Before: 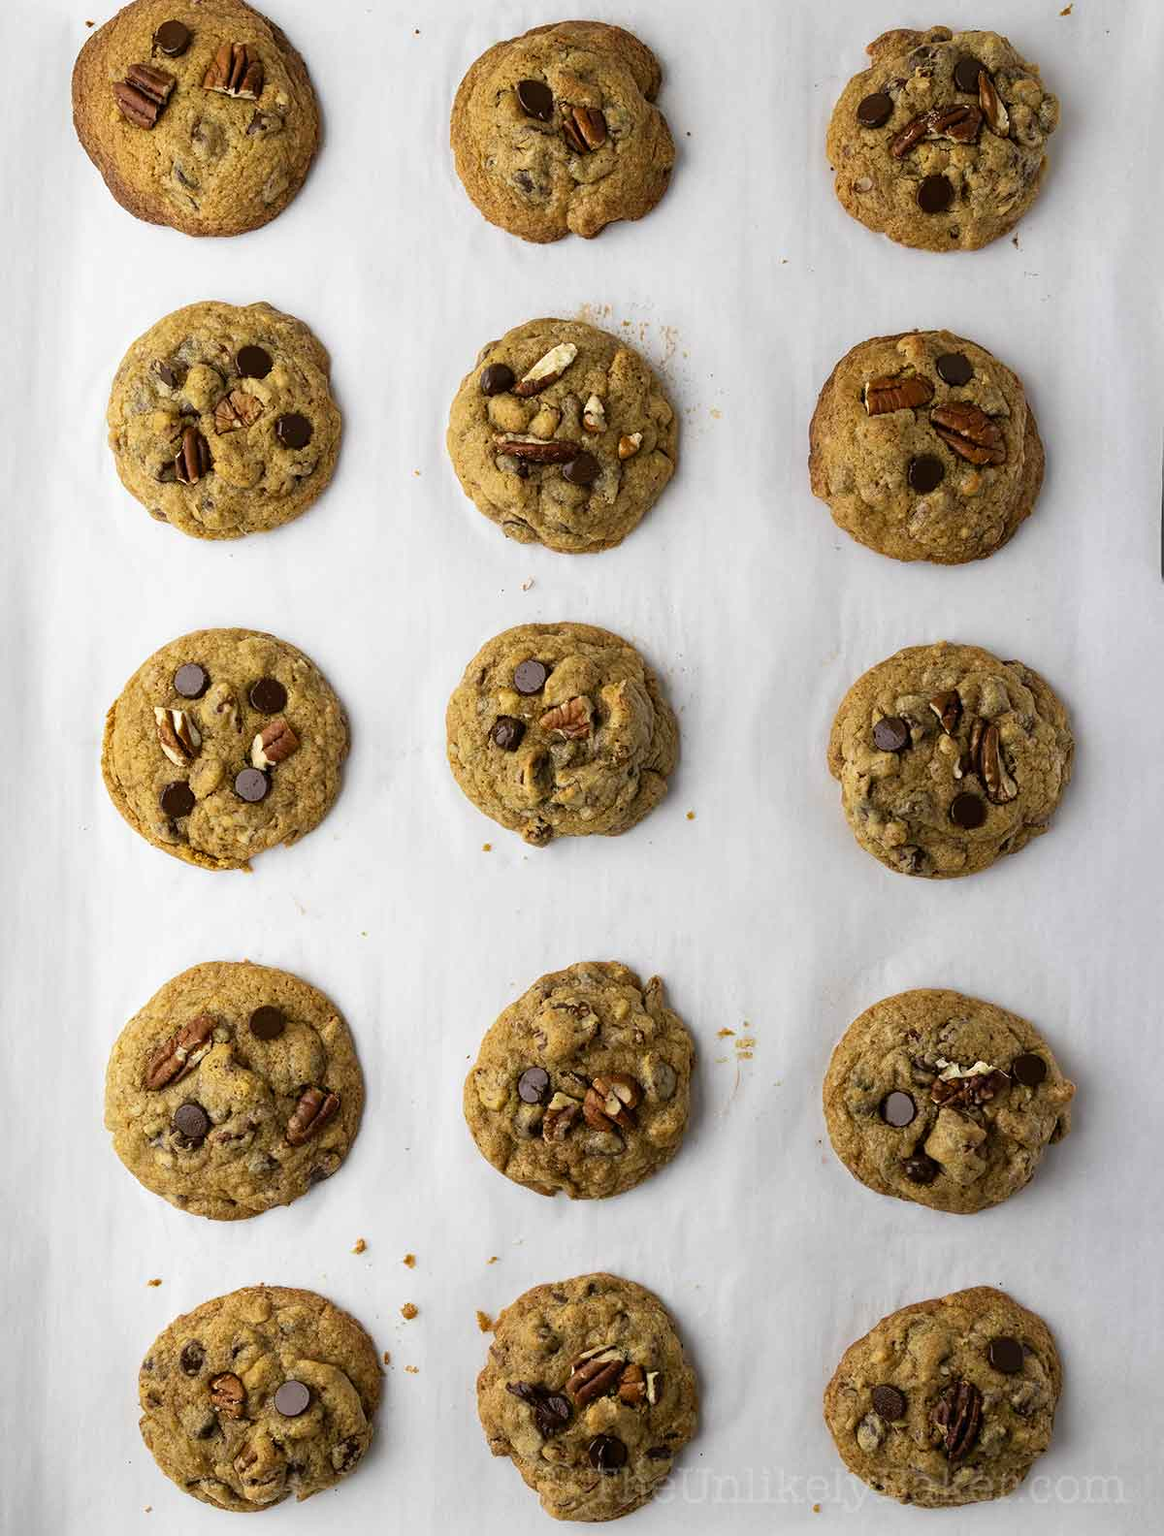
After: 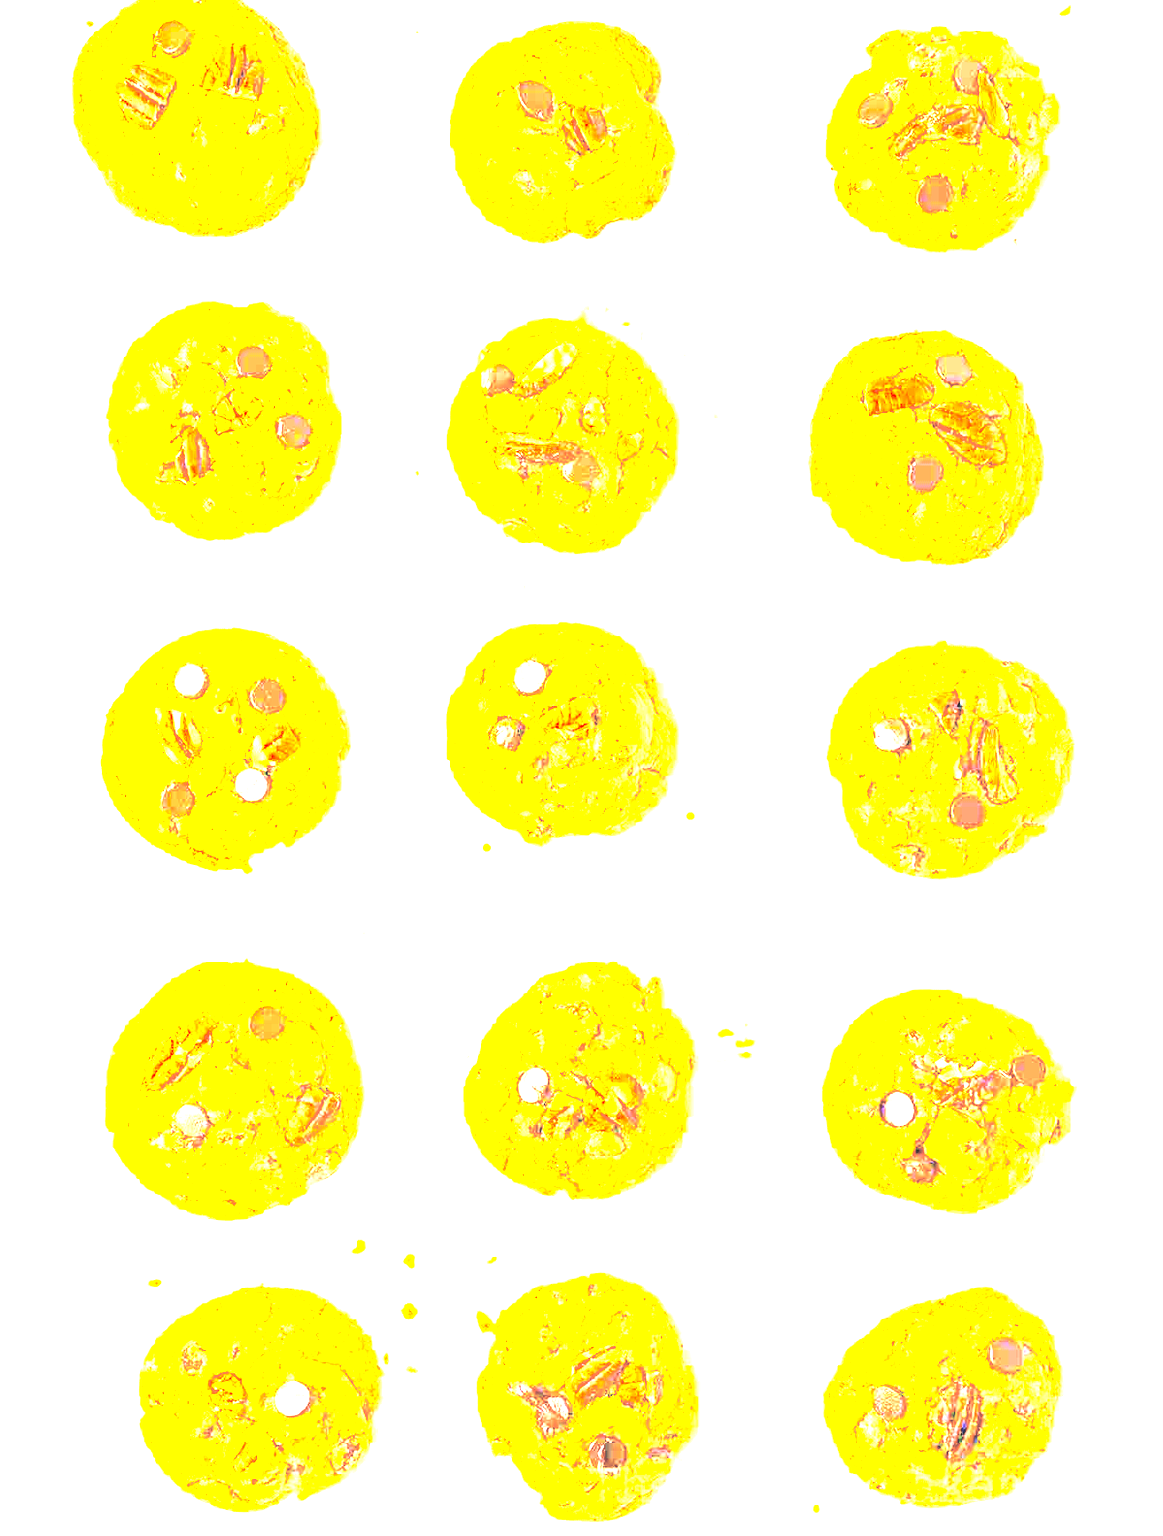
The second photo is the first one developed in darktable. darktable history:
contrast brightness saturation: brightness 1
exposure: exposure 3 EV
